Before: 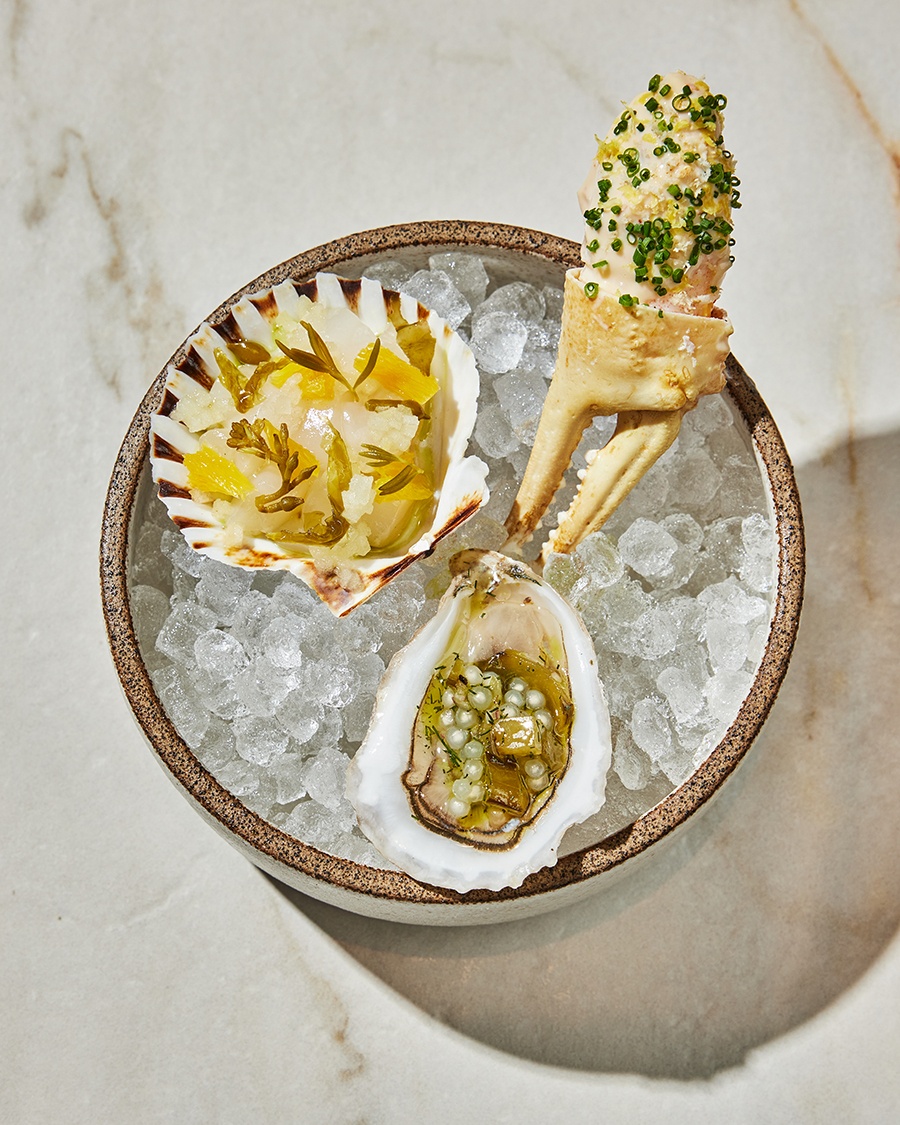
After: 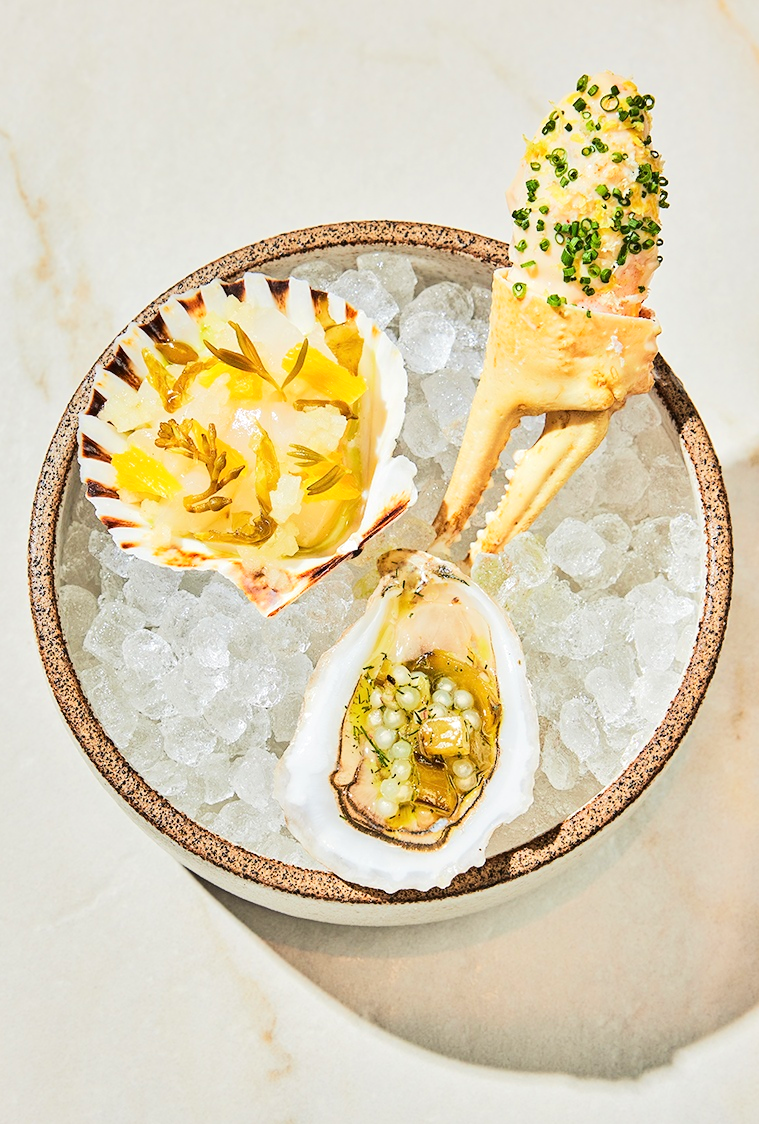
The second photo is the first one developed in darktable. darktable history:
crop: left 8.087%, right 7.516%
tone equalizer: -7 EV 0.154 EV, -6 EV 0.609 EV, -5 EV 1.16 EV, -4 EV 1.3 EV, -3 EV 1.14 EV, -2 EV 0.6 EV, -1 EV 0.148 EV, edges refinement/feathering 500, mask exposure compensation -1.57 EV, preserve details no
